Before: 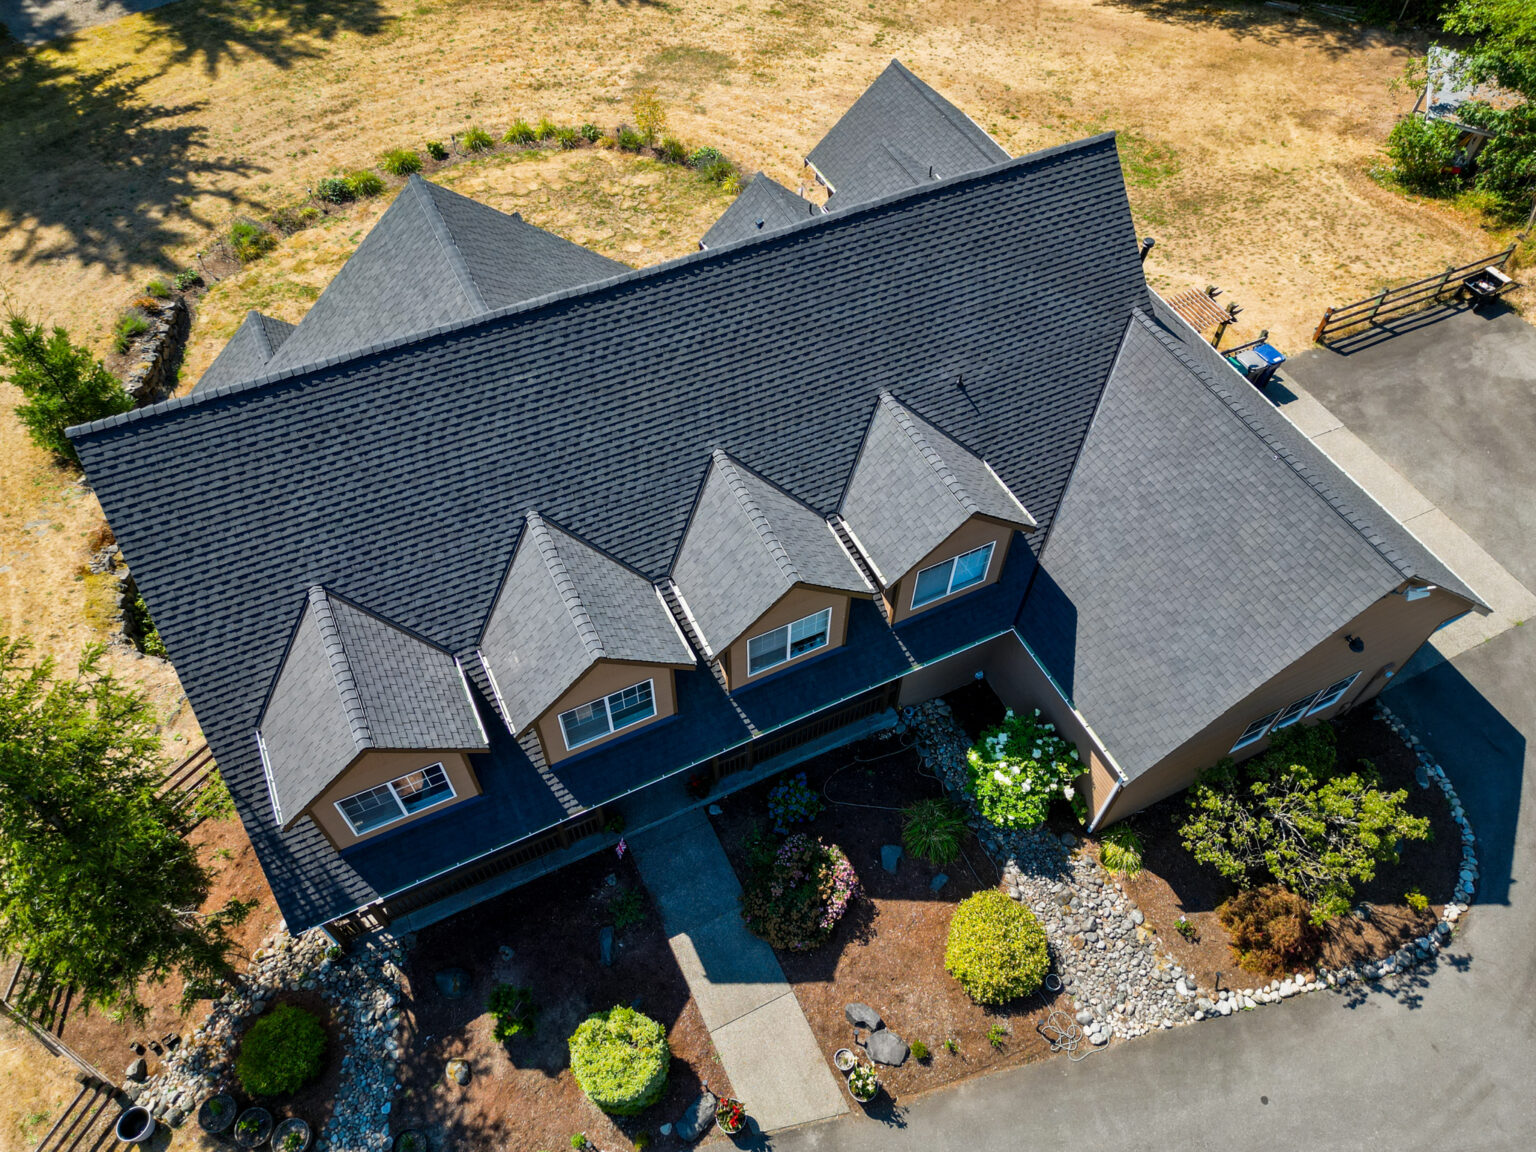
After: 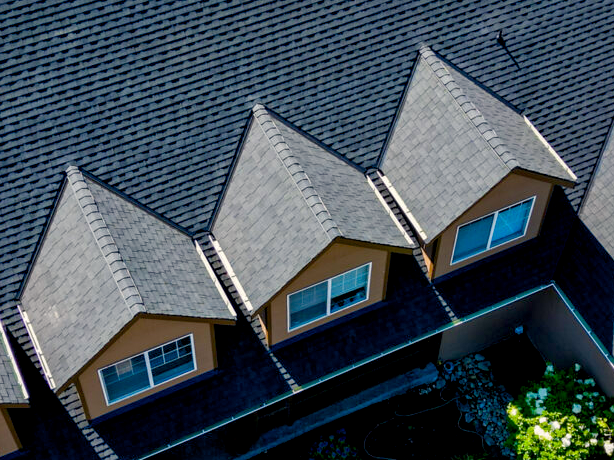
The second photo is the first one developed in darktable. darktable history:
local contrast: mode bilateral grid, contrast 20, coarseness 50, detail 120%, midtone range 0.2
crop: left 30%, top 30%, right 30%, bottom 30%
color balance rgb: shadows lift › chroma 1%, shadows lift › hue 240.84°, highlights gain › chroma 2%, highlights gain › hue 73.2°, global offset › luminance -0.5%, perceptual saturation grading › global saturation 20%, perceptual saturation grading › highlights -25%, perceptual saturation grading › shadows 50%, global vibrance 15%
